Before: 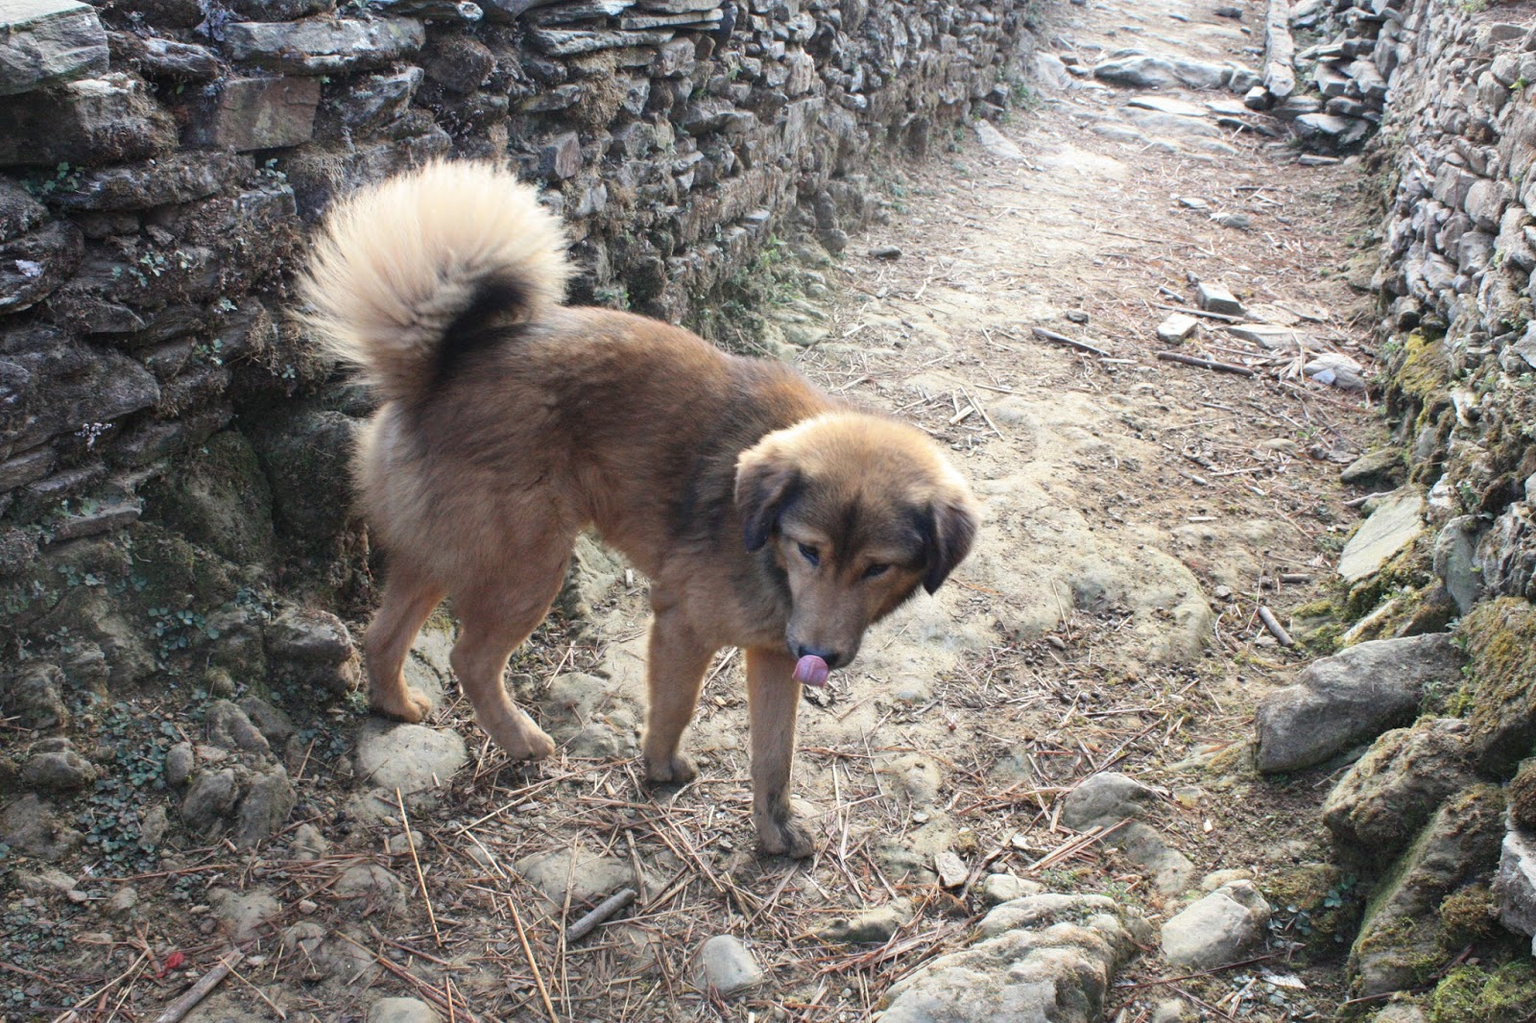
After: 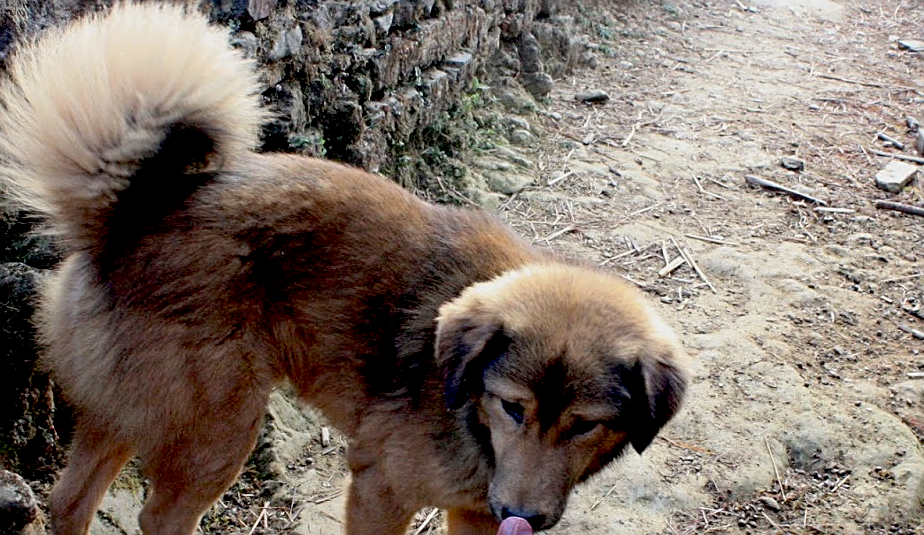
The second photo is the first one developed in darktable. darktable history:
crop: left 20.633%, top 15.607%, right 21.61%, bottom 34.14%
sharpen: on, module defaults
exposure: black level correction 0.044, exposure -0.23 EV, compensate highlight preservation false
